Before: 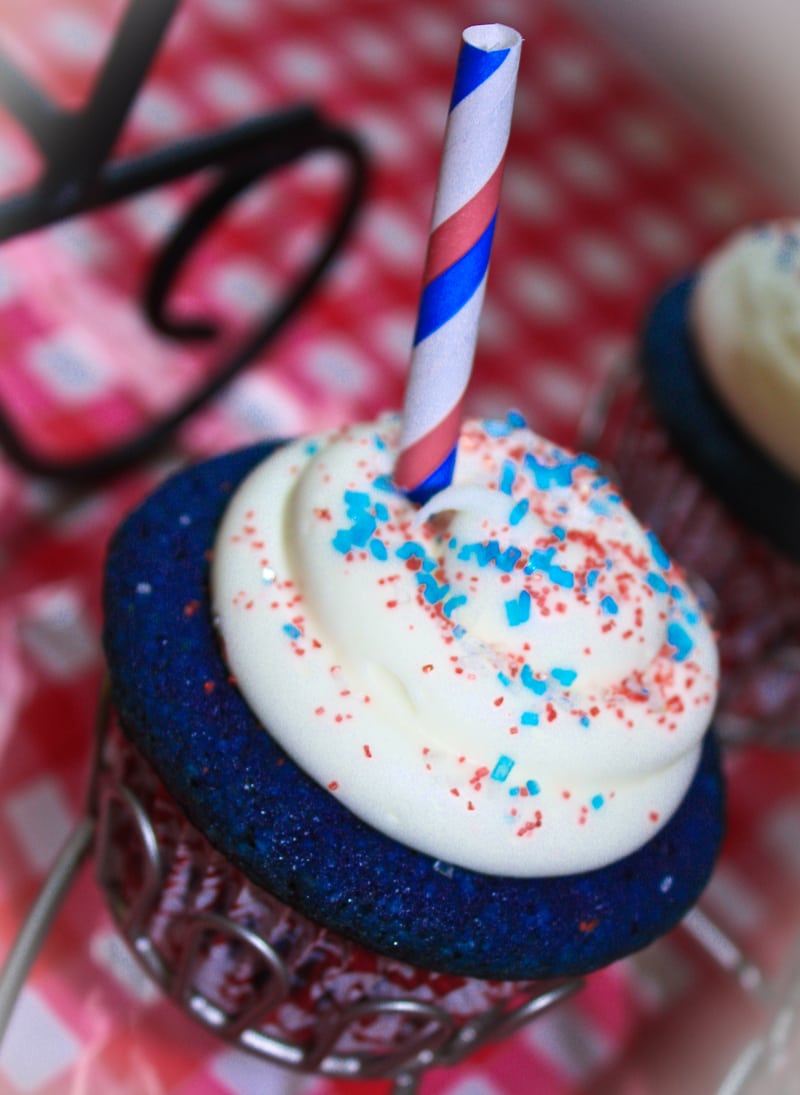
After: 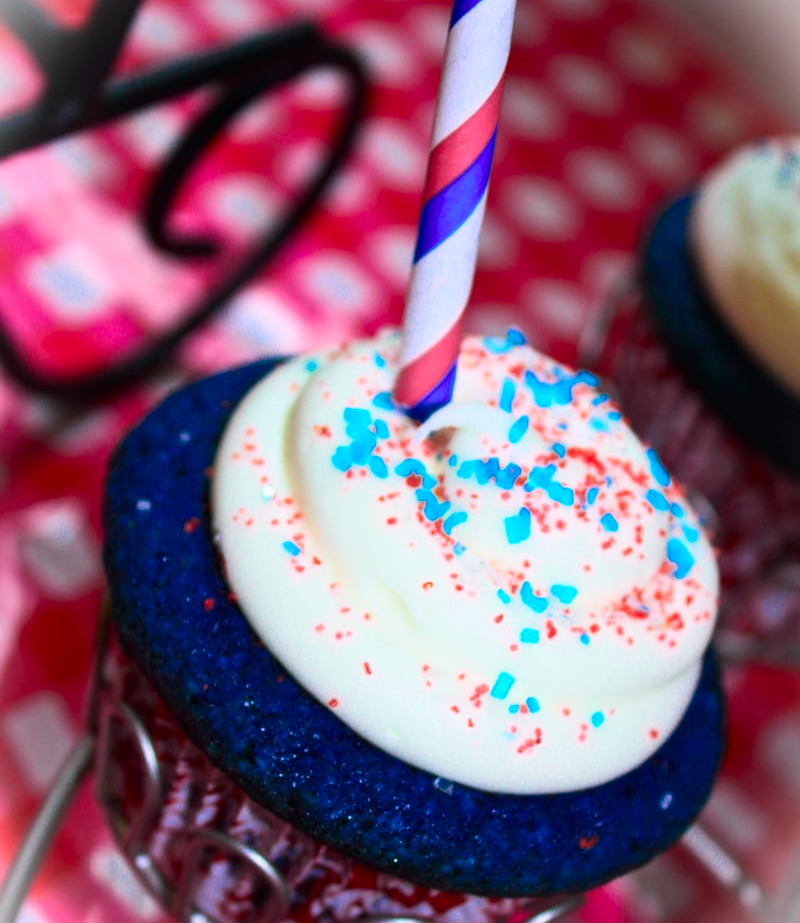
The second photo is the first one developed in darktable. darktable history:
tone curve: curves: ch0 [(0, 0) (0.051, 0.03) (0.096, 0.071) (0.243, 0.246) (0.461, 0.515) (0.605, 0.692) (0.761, 0.85) (0.881, 0.933) (1, 0.984)]; ch1 [(0, 0) (0.1, 0.038) (0.318, 0.243) (0.431, 0.384) (0.488, 0.475) (0.499, 0.499) (0.534, 0.546) (0.567, 0.592) (0.601, 0.632) (0.734, 0.809) (1, 1)]; ch2 [(0, 0) (0.297, 0.257) (0.414, 0.379) (0.453, 0.45) (0.479, 0.483) (0.504, 0.499) (0.52, 0.519) (0.541, 0.554) (0.614, 0.652) (0.817, 0.874) (1, 1)], color space Lab, independent channels, preserve colors none
crop: top 7.601%, bottom 8.085%
